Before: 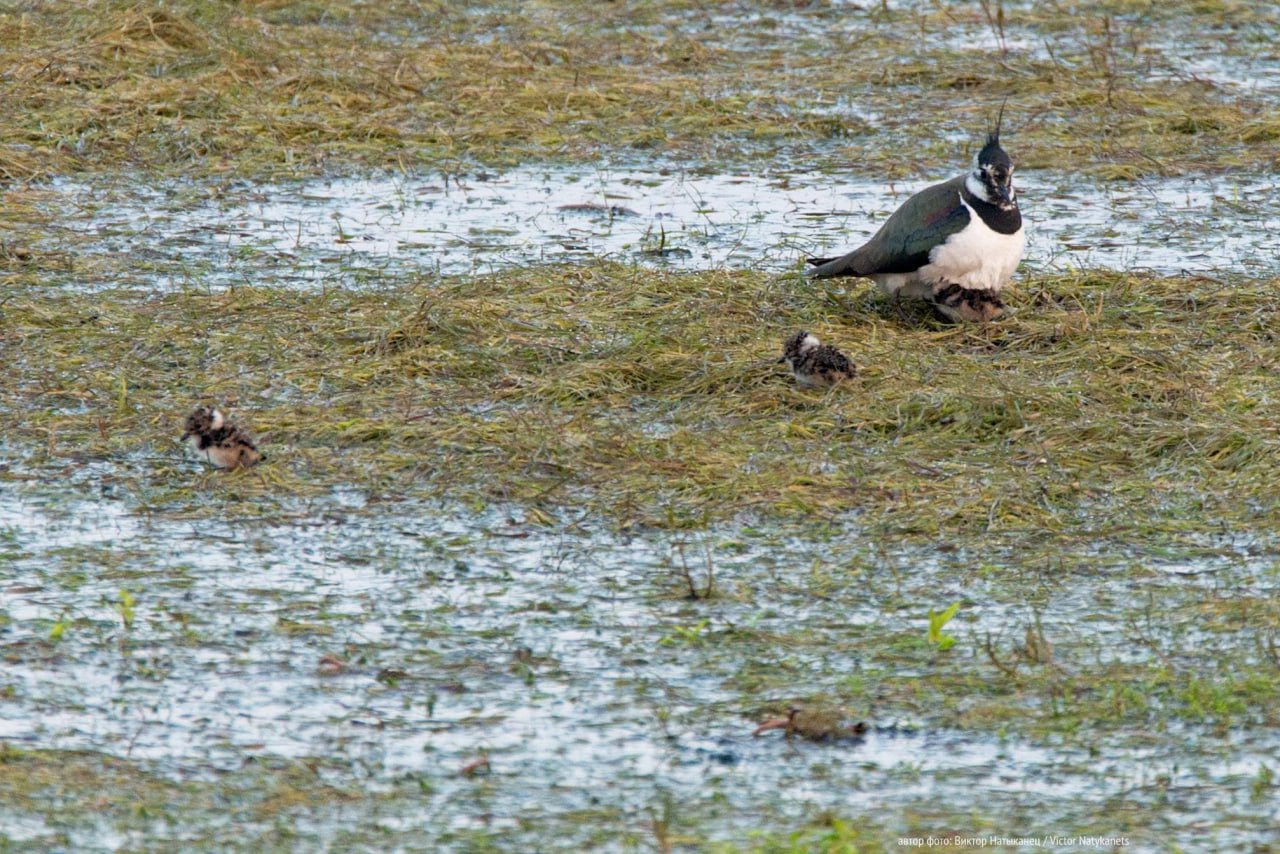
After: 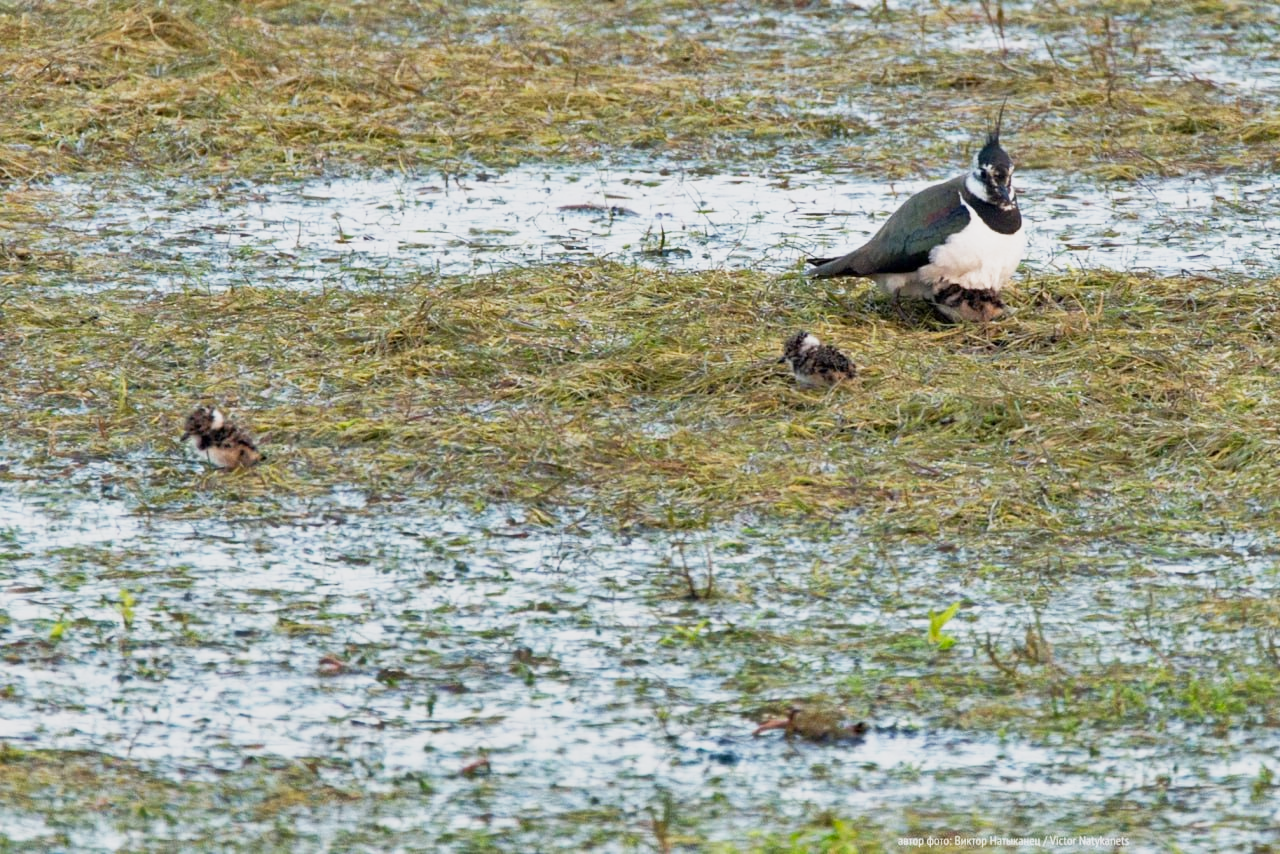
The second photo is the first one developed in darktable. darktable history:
base curve: curves: ch0 [(0, 0) (0.088, 0.125) (0.176, 0.251) (0.354, 0.501) (0.613, 0.749) (1, 0.877)], preserve colors none
shadows and highlights: shadows 60, soften with gaussian
